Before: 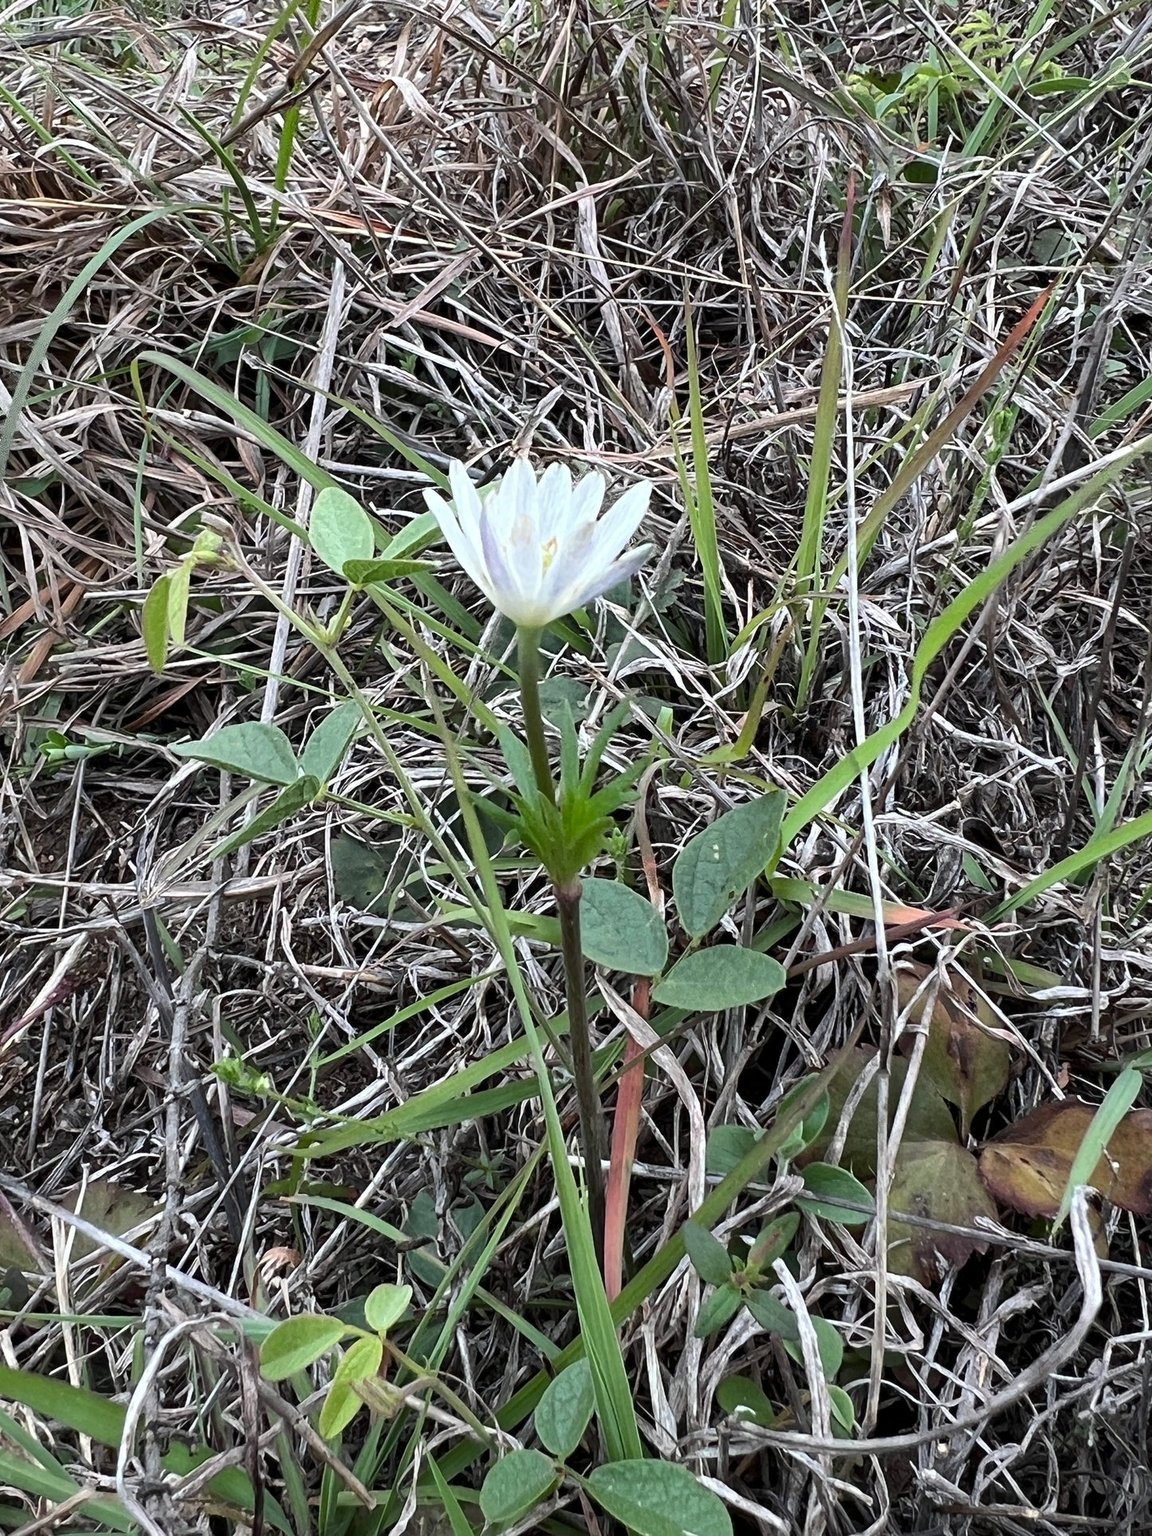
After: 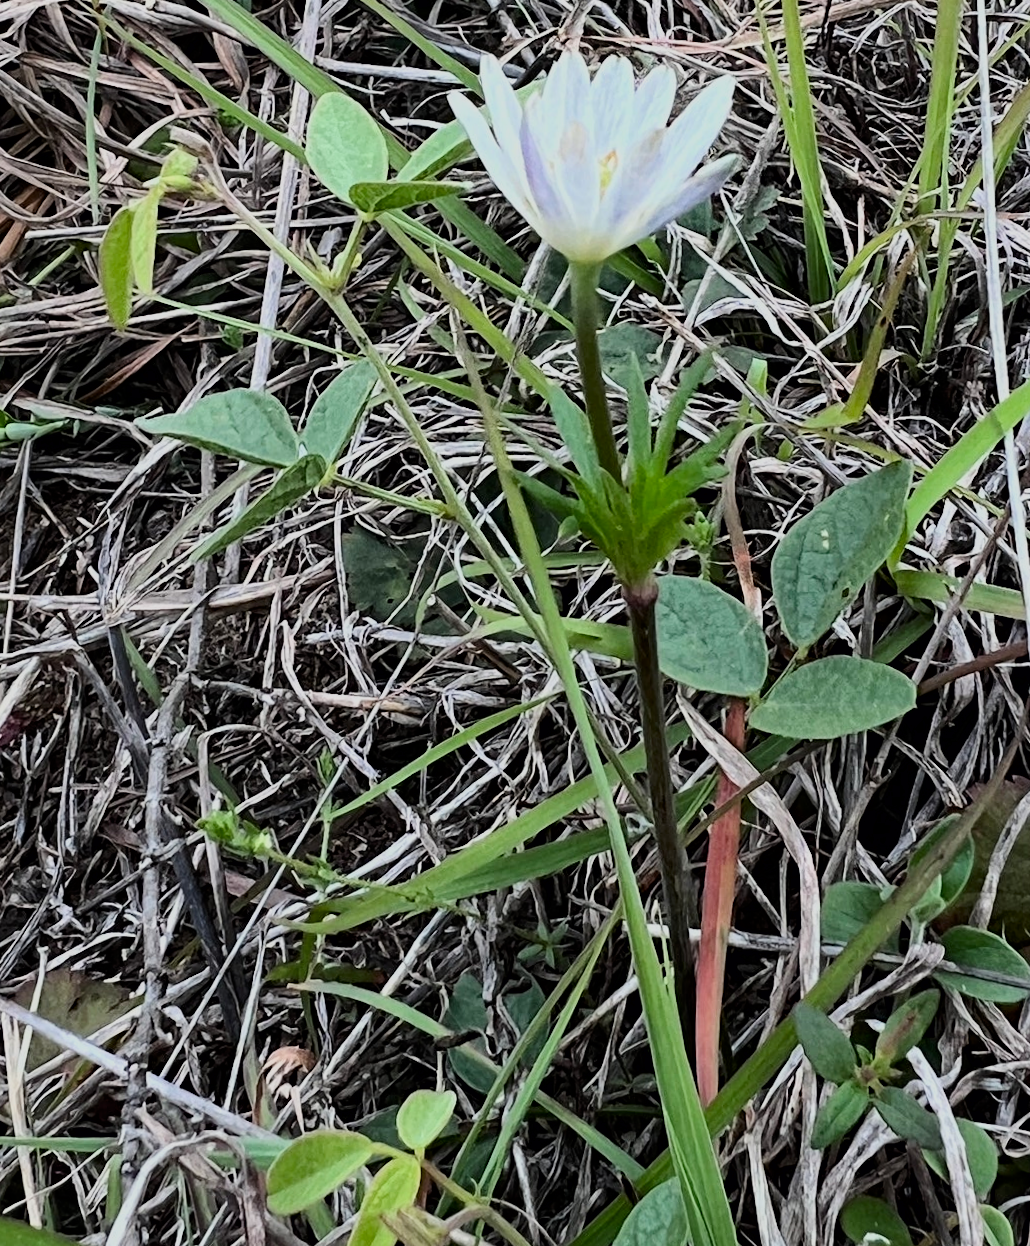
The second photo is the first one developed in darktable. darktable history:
crop: left 6.488%, top 27.668%, right 24.183%, bottom 8.656%
haze removal: compatibility mode true, adaptive false
filmic rgb: black relative exposure -7.65 EV, white relative exposure 4.56 EV, hardness 3.61, color science v6 (2022)
contrast brightness saturation: contrast 0.15, brightness -0.01, saturation 0.1
color correction: highlights a* -0.137, highlights b* 0.137
rotate and perspective: rotation -1.24°, automatic cropping off
